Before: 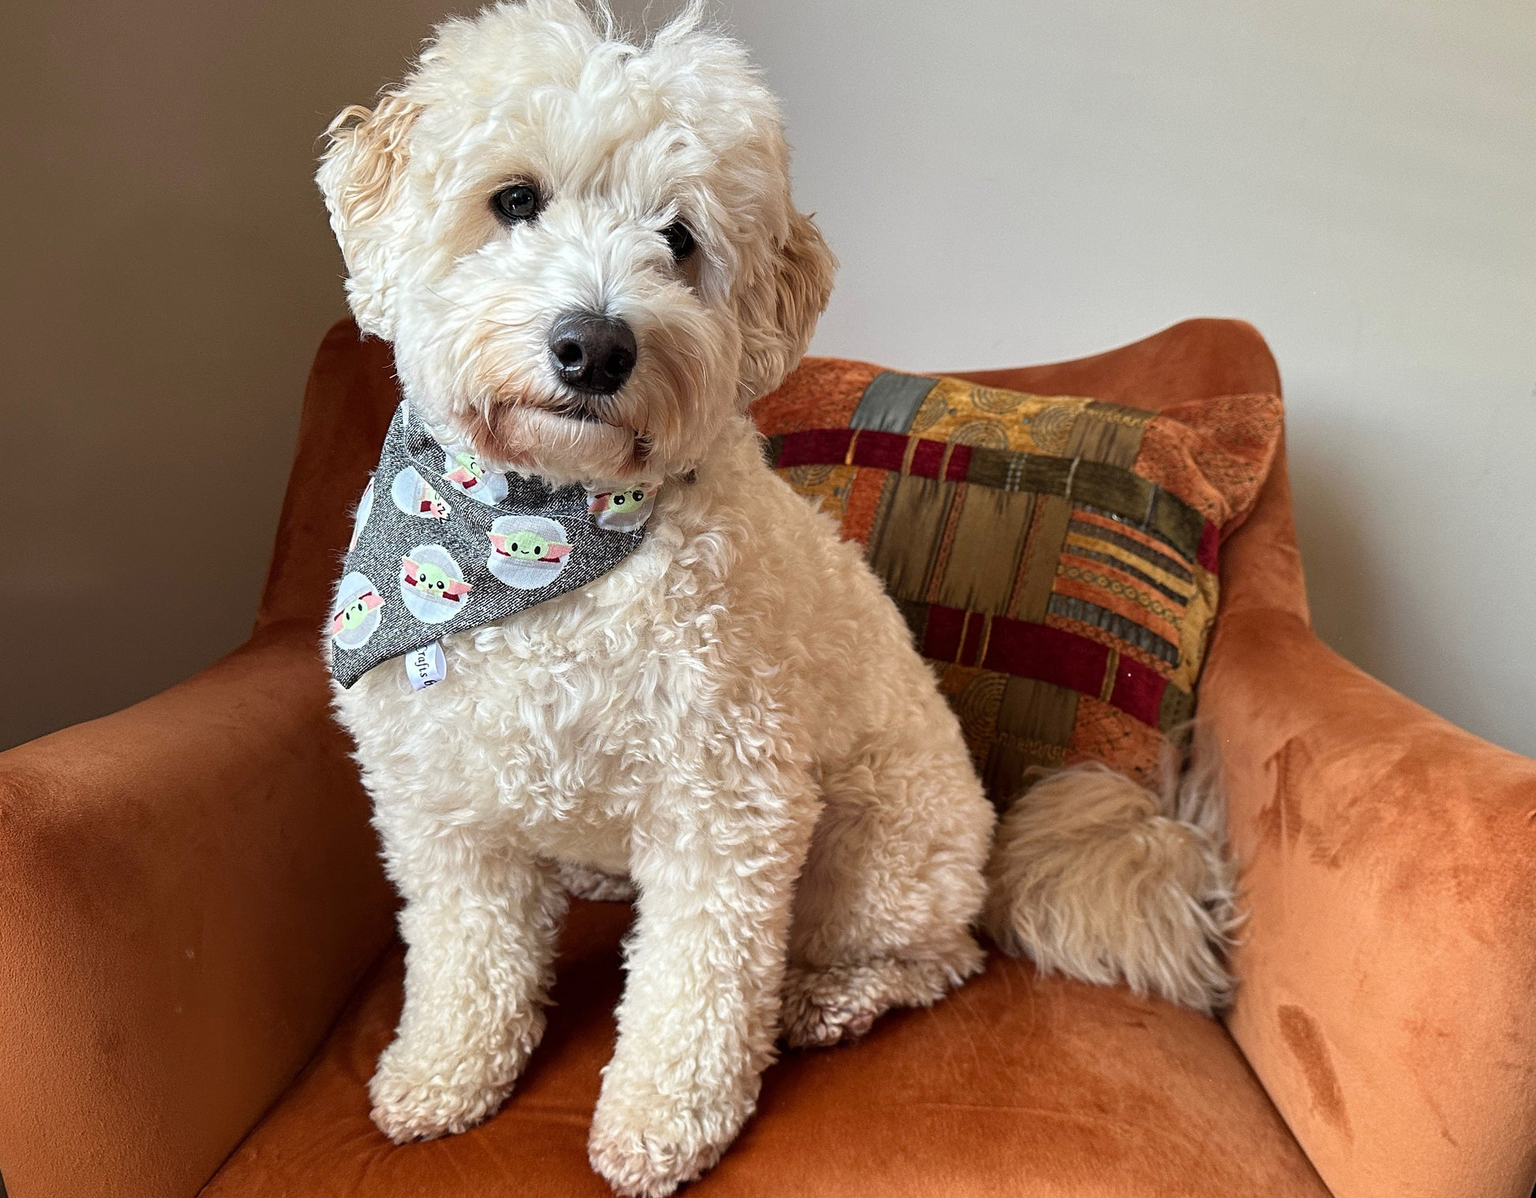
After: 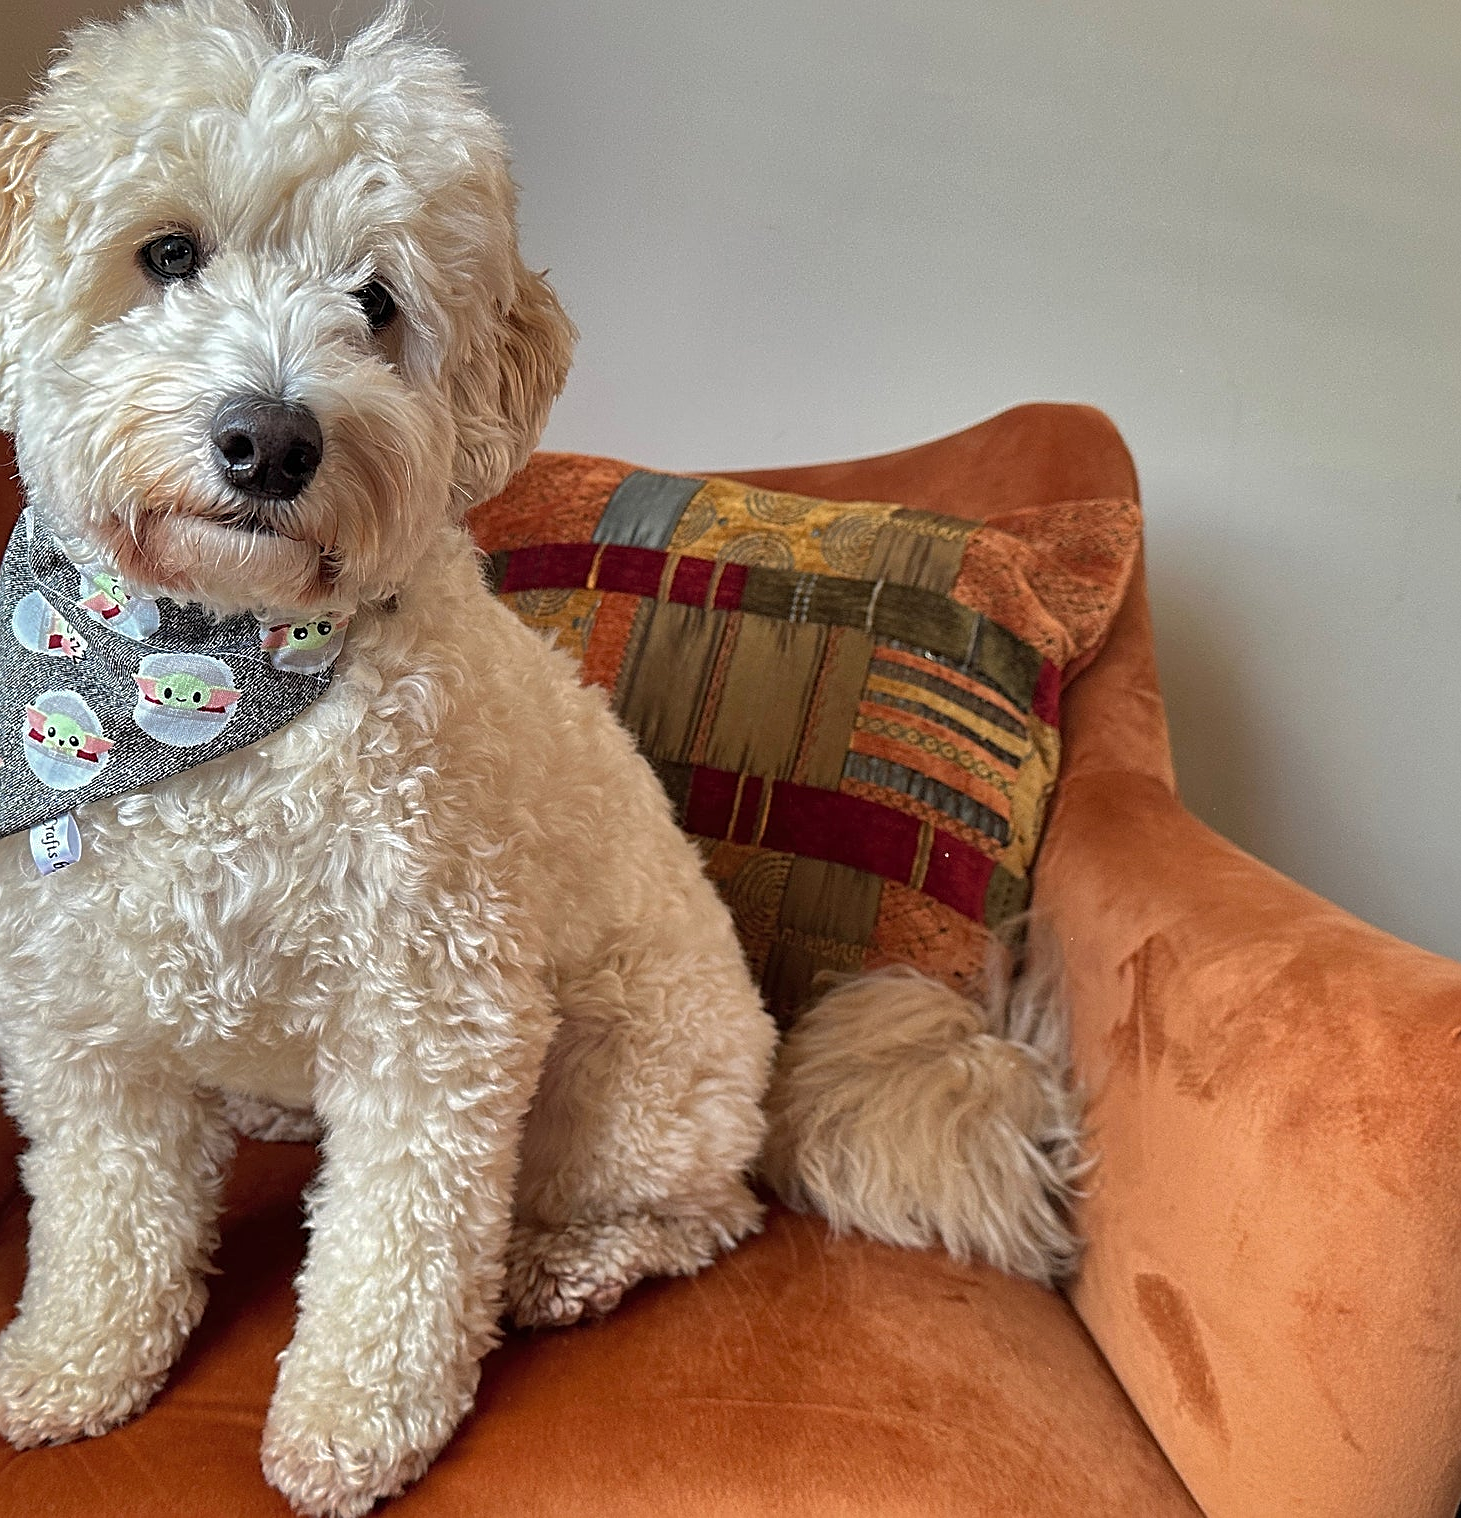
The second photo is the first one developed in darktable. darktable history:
sharpen: on, module defaults
crop and rotate: left 24.873%
shadows and highlights: shadows 40.08, highlights -59.82
